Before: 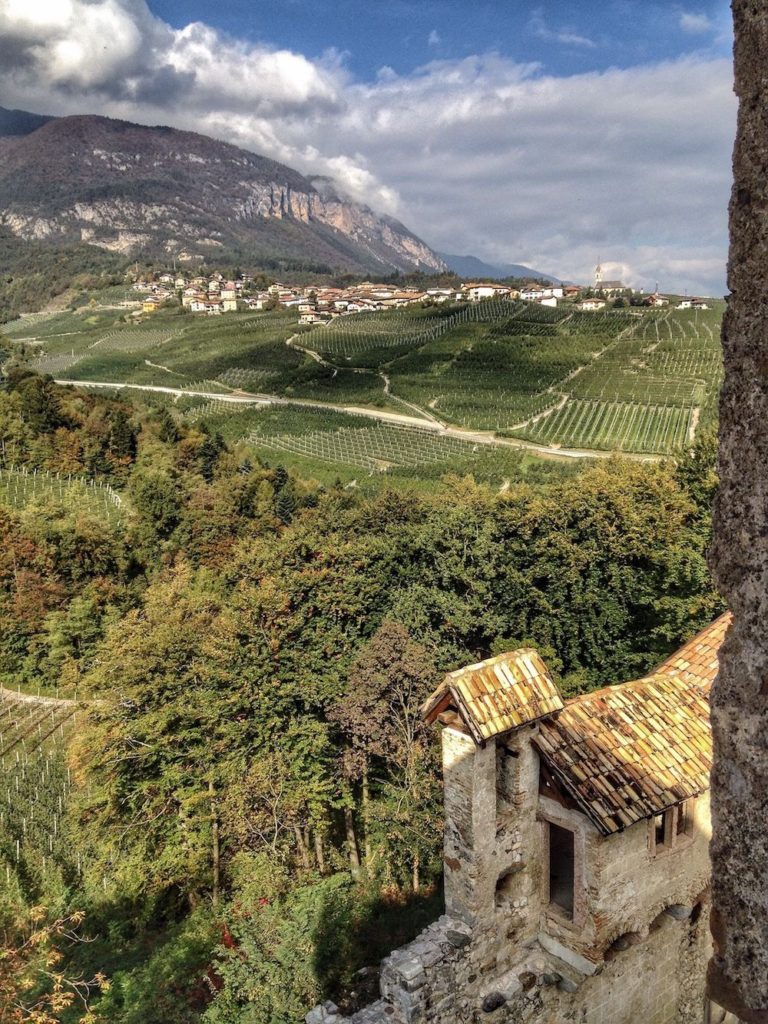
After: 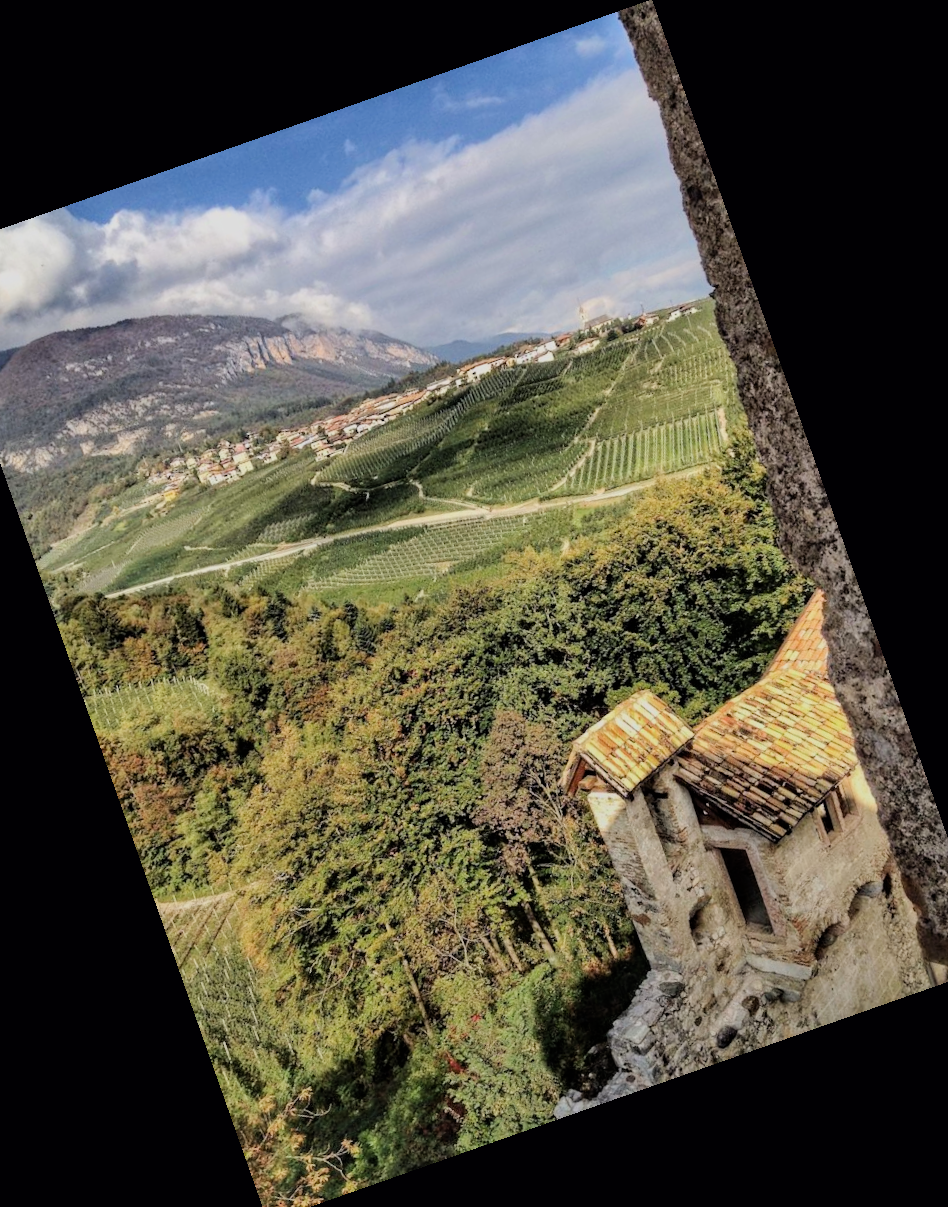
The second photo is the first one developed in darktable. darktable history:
exposure: exposure 0.507 EV, compensate highlight preservation false
shadows and highlights: shadows 25, highlights -48, soften with gaussian
crop and rotate: angle 19.43°, left 6.812%, right 4.125%, bottom 1.087%
color balance: on, module defaults
filmic rgb: black relative exposure -7.15 EV, white relative exposure 5.36 EV, hardness 3.02, color science v6 (2022)
tone curve: curves: ch0 [(0, 0) (0.003, 0.003) (0.011, 0.011) (0.025, 0.025) (0.044, 0.044) (0.069, 0.069) (0.1, 0.099) (0.136, 0.135) (0.177, 0.177) (0.224, 0.224) (0.277, 0.276) (0.335, 0.334) (0.399, 0.398) (0.468, 0.467) (0.543, 0.547) (0.623, 0.626) (0.709, 0.712) (0.801, 0.802) (0.898, 0.898) (1, 1)], preserve colors none
graduated density: rotation -180°, offset 24.95
